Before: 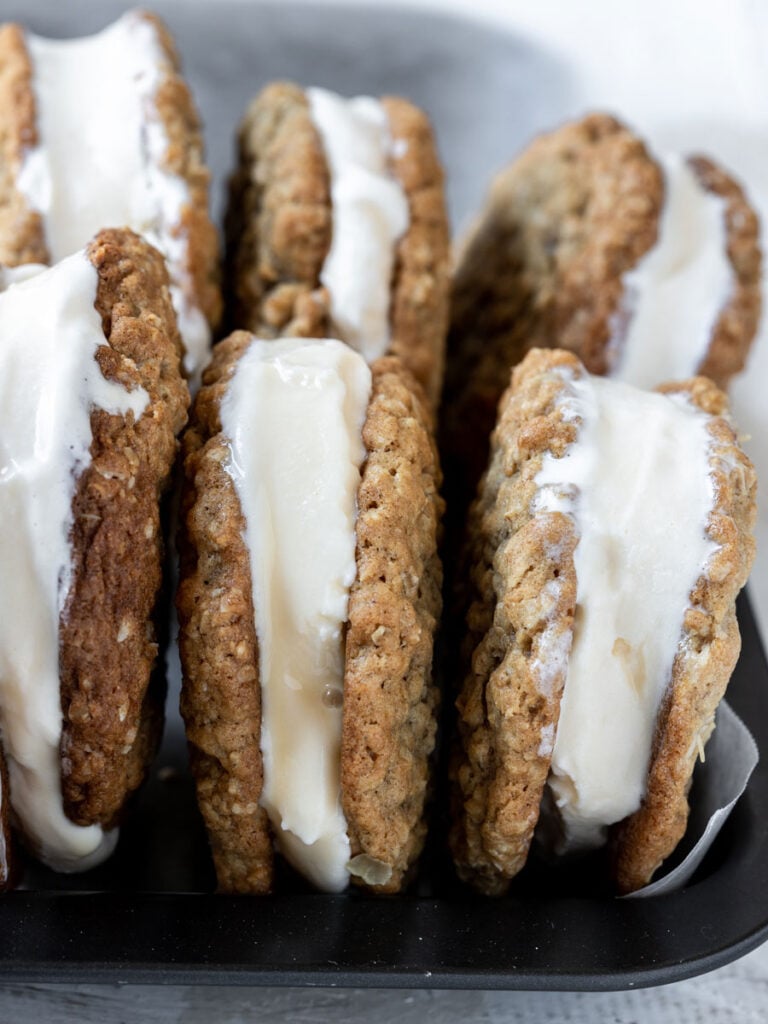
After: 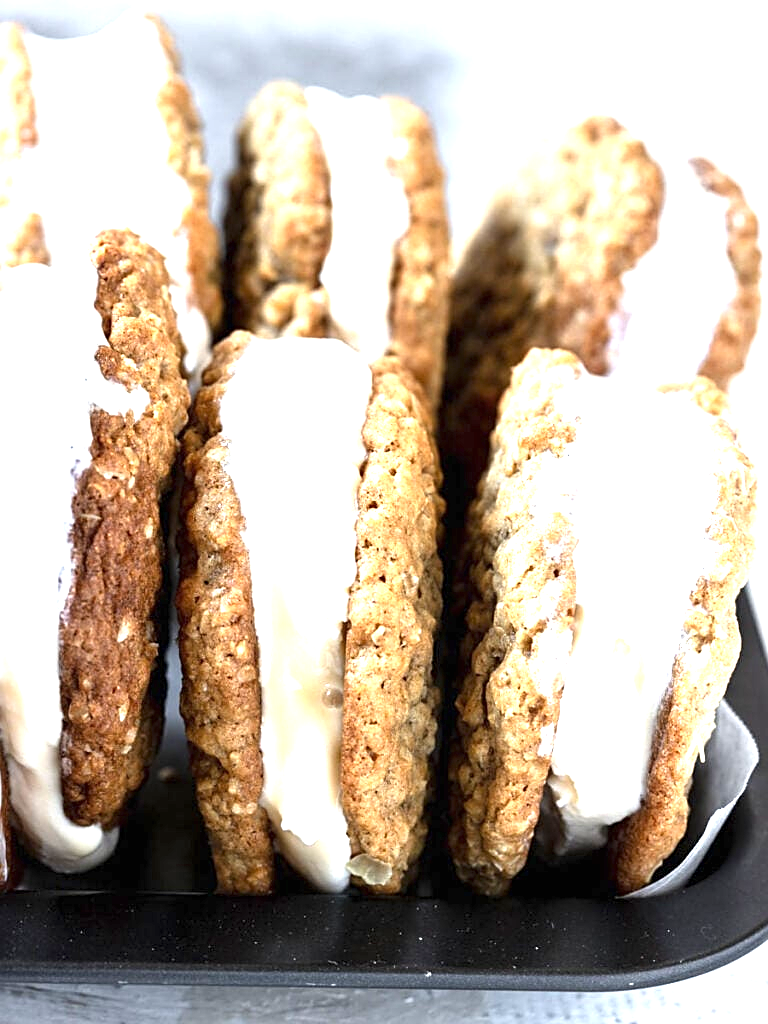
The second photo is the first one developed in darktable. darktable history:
sharpen: on, module defaults
exposure: black level correction 0, exposure 1.625 EV, compensate exposure bias true, compensate highlight preservation false
